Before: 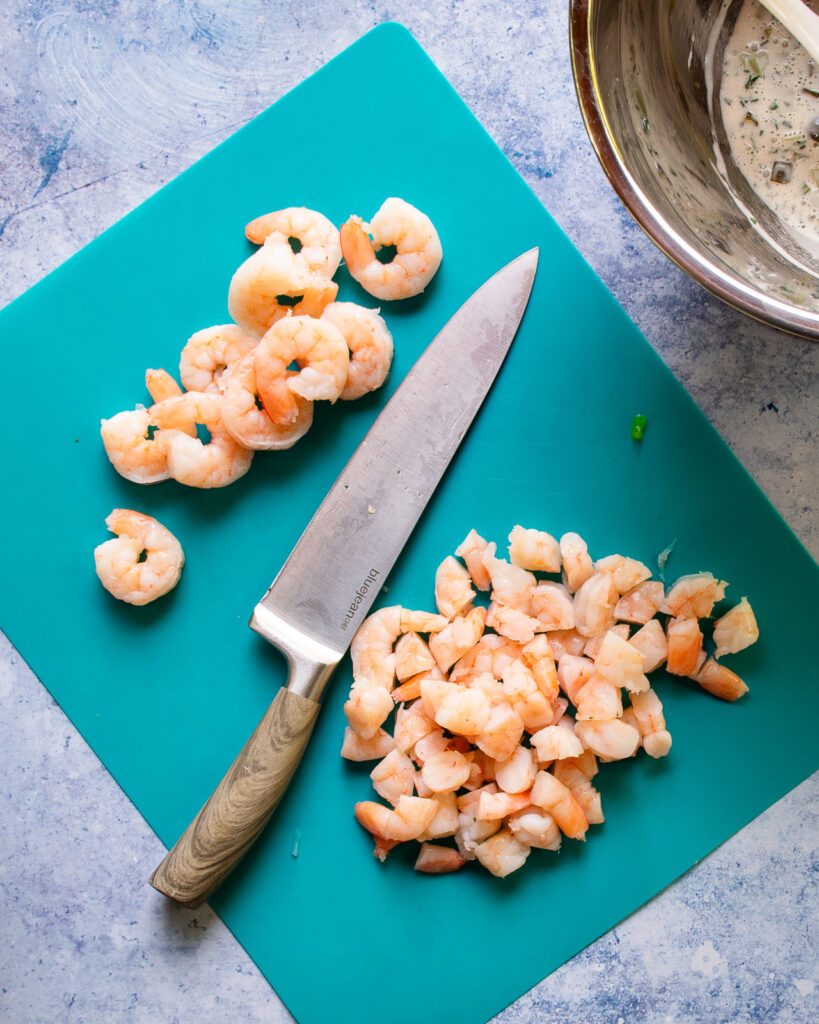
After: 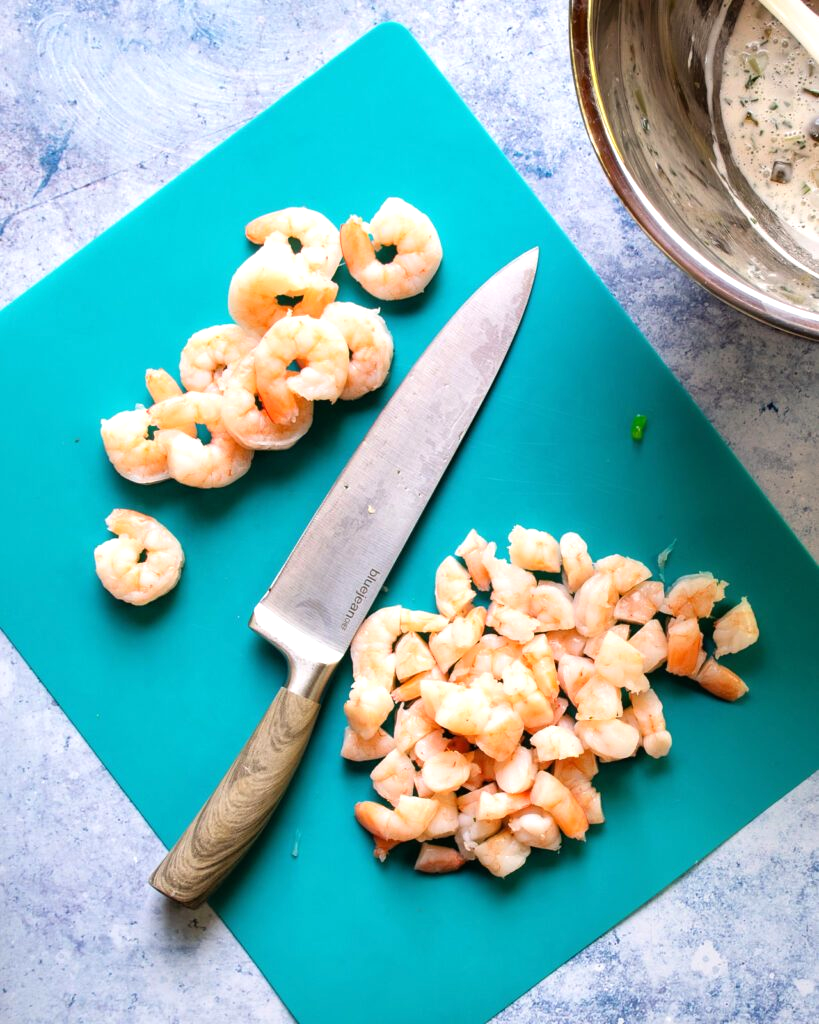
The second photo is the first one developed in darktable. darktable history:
tone equalizer: -8 EV -0.453 EV, -7 EV -0.412 EV, -6 EV -0.361 EV, -5 EV -0.22 EV, -3 EV 0.251 EV, -2 EV 0.352 EV, -1 EV 0.392 EV, +0 EV 0.417 EV
